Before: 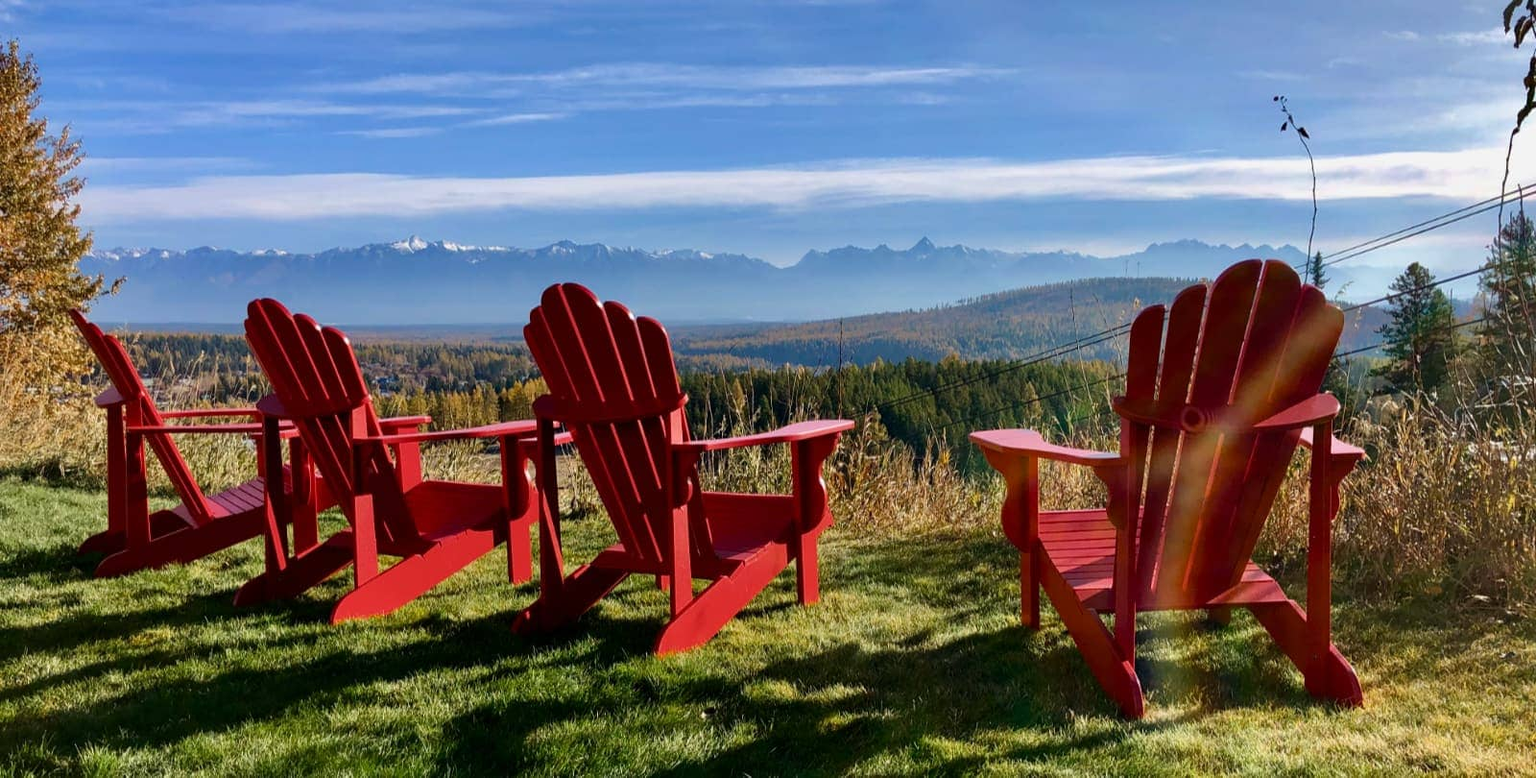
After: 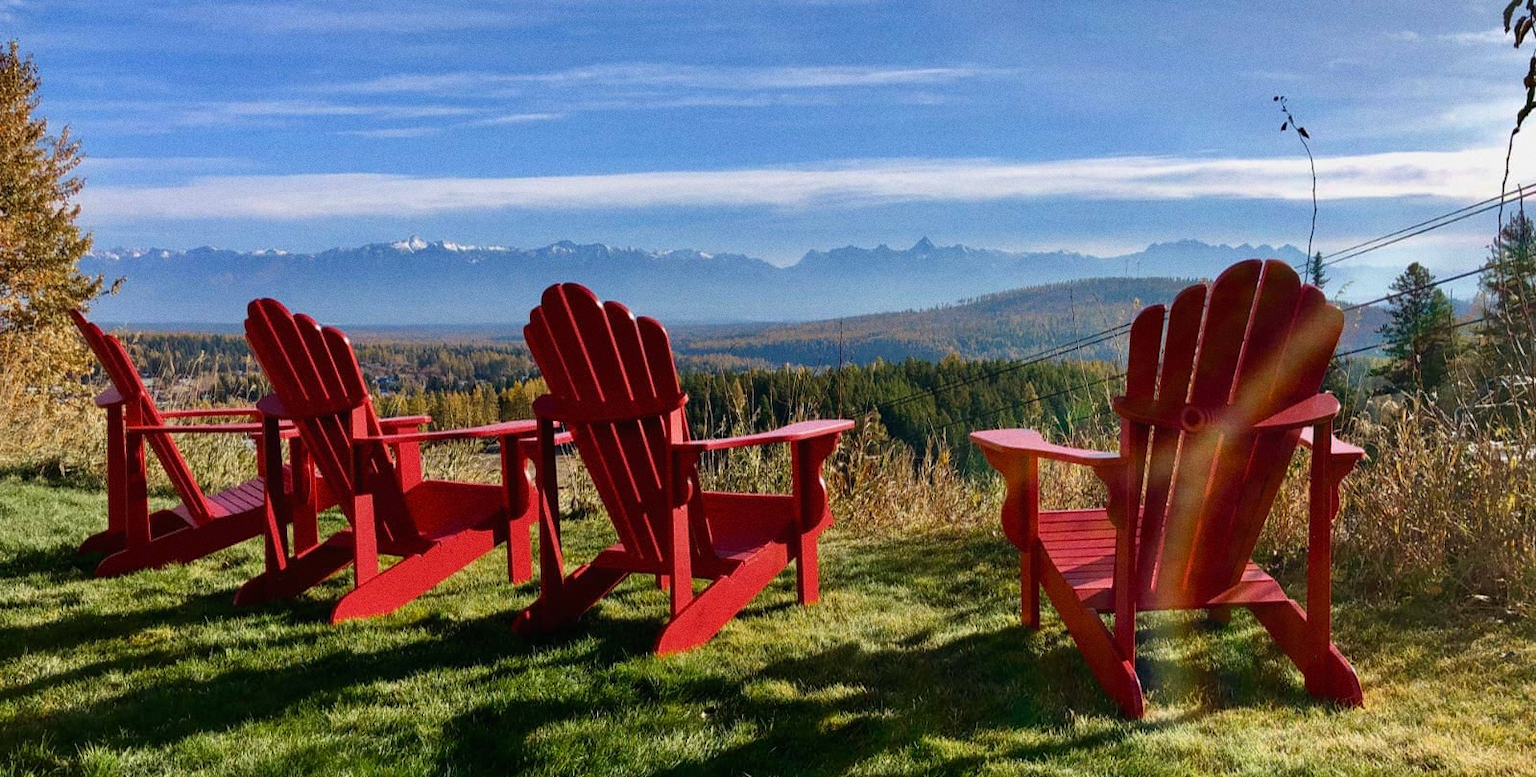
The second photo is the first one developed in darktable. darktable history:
grain: on, module defaults
local contrast: mode bilateral grid, contrast 100, coarseness 100, detail 91%, midtone range 0.2
